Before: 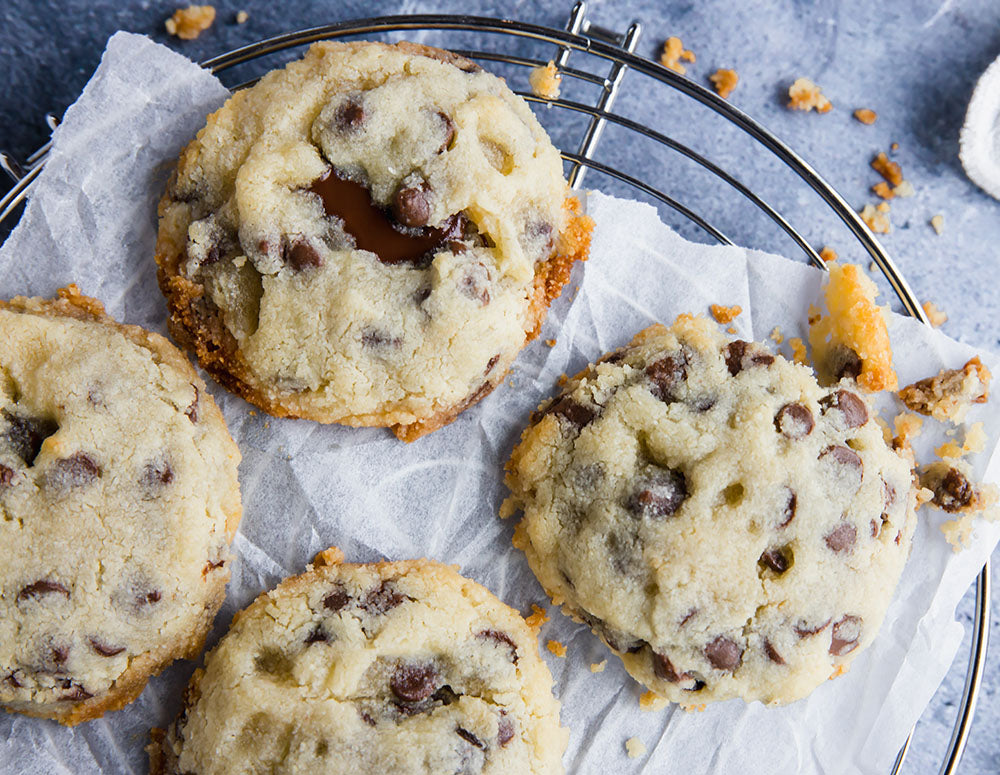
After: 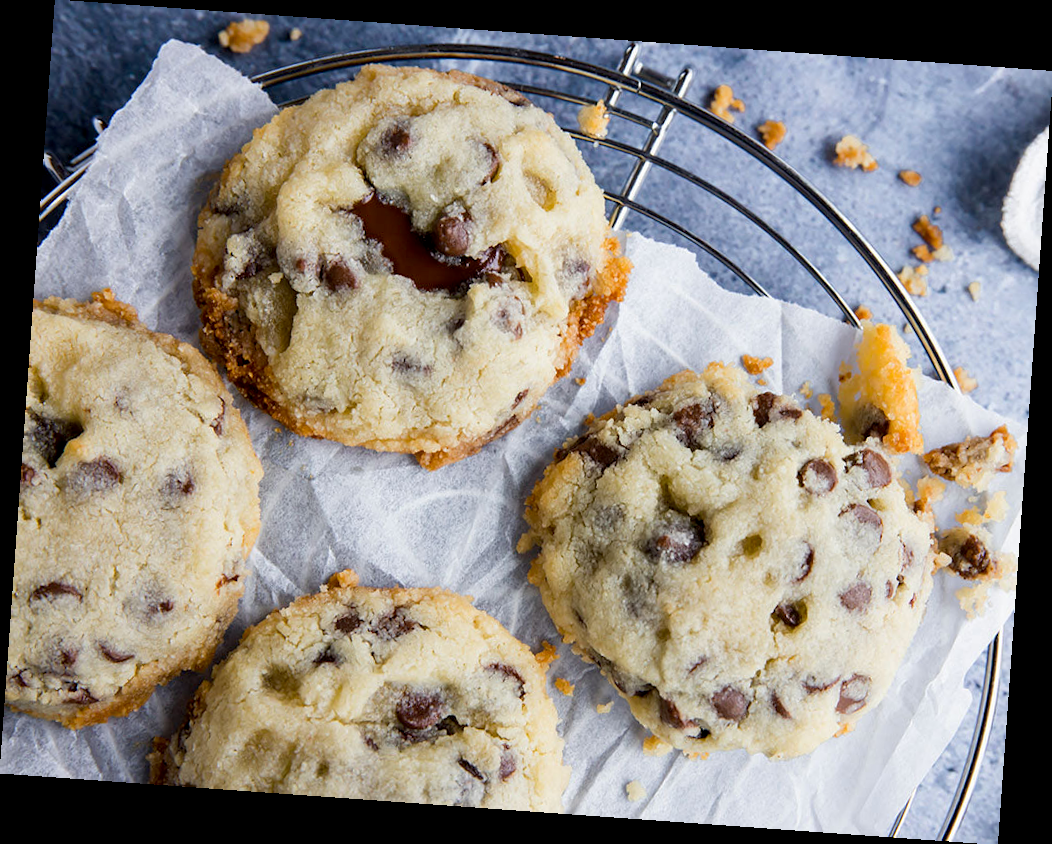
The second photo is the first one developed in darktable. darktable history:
exposure: black level correction 0.005, exposure 0.014 EV, compensate highlight preservation false
rotate and perspective: rotation 4.1°, automatic cropping off
